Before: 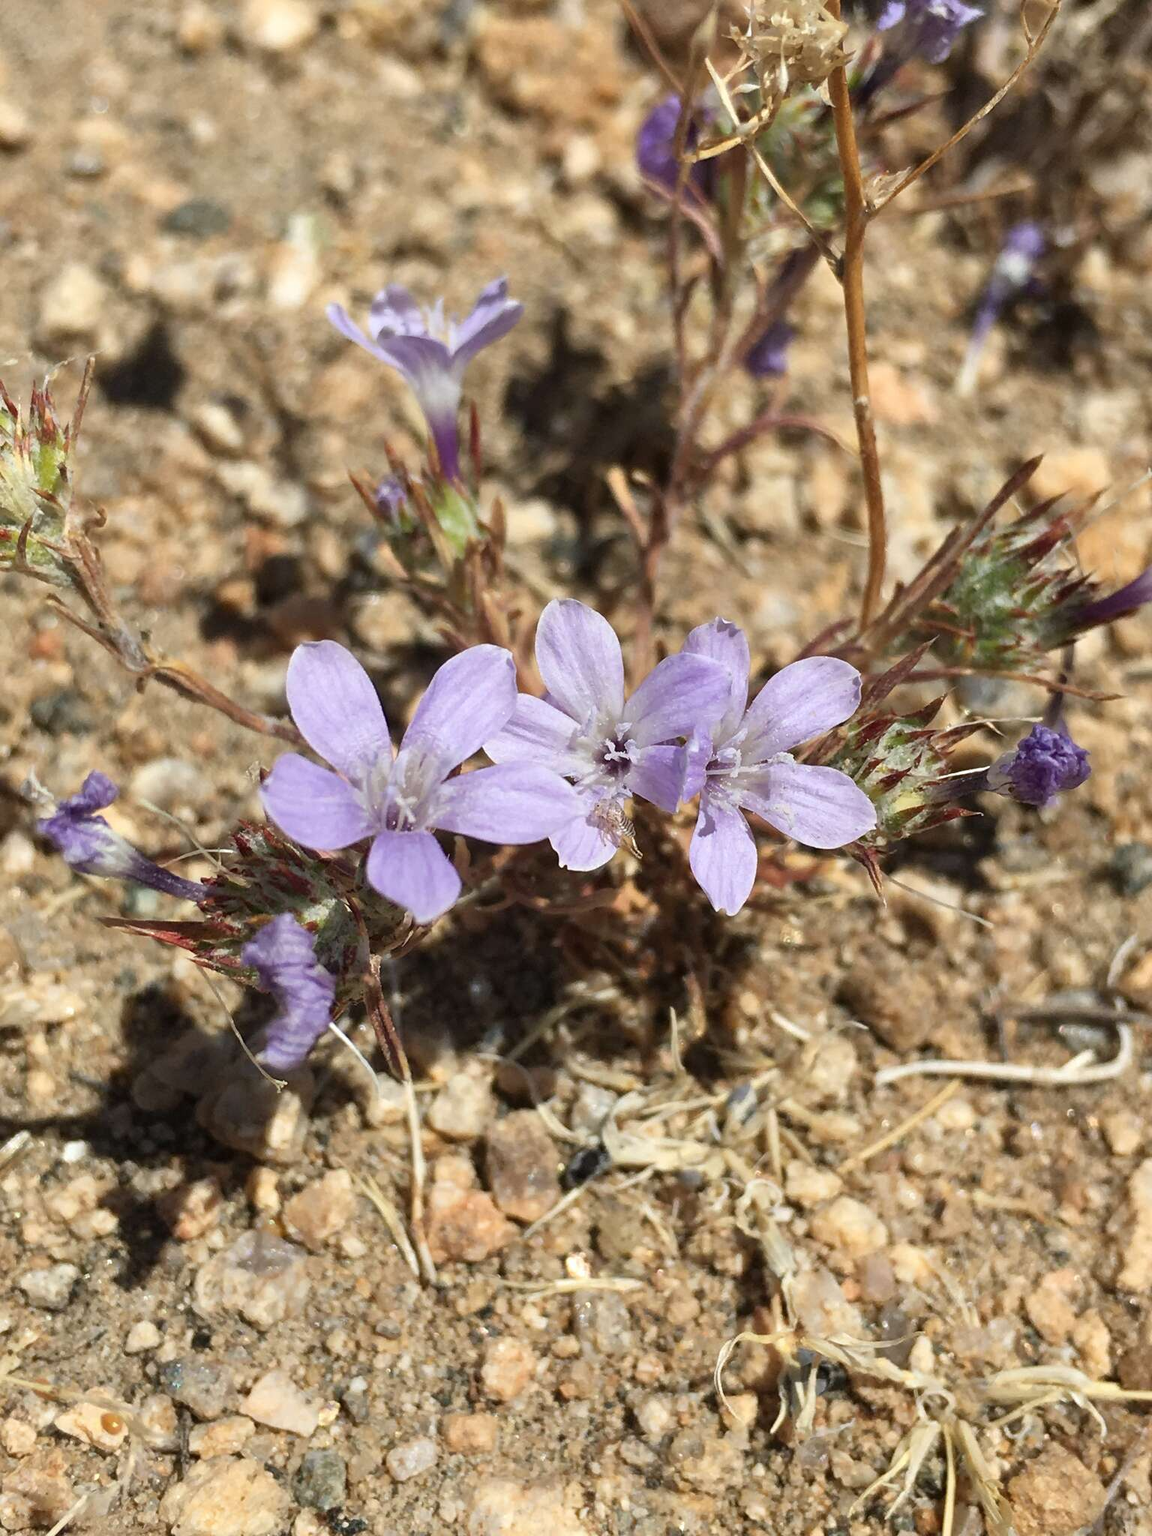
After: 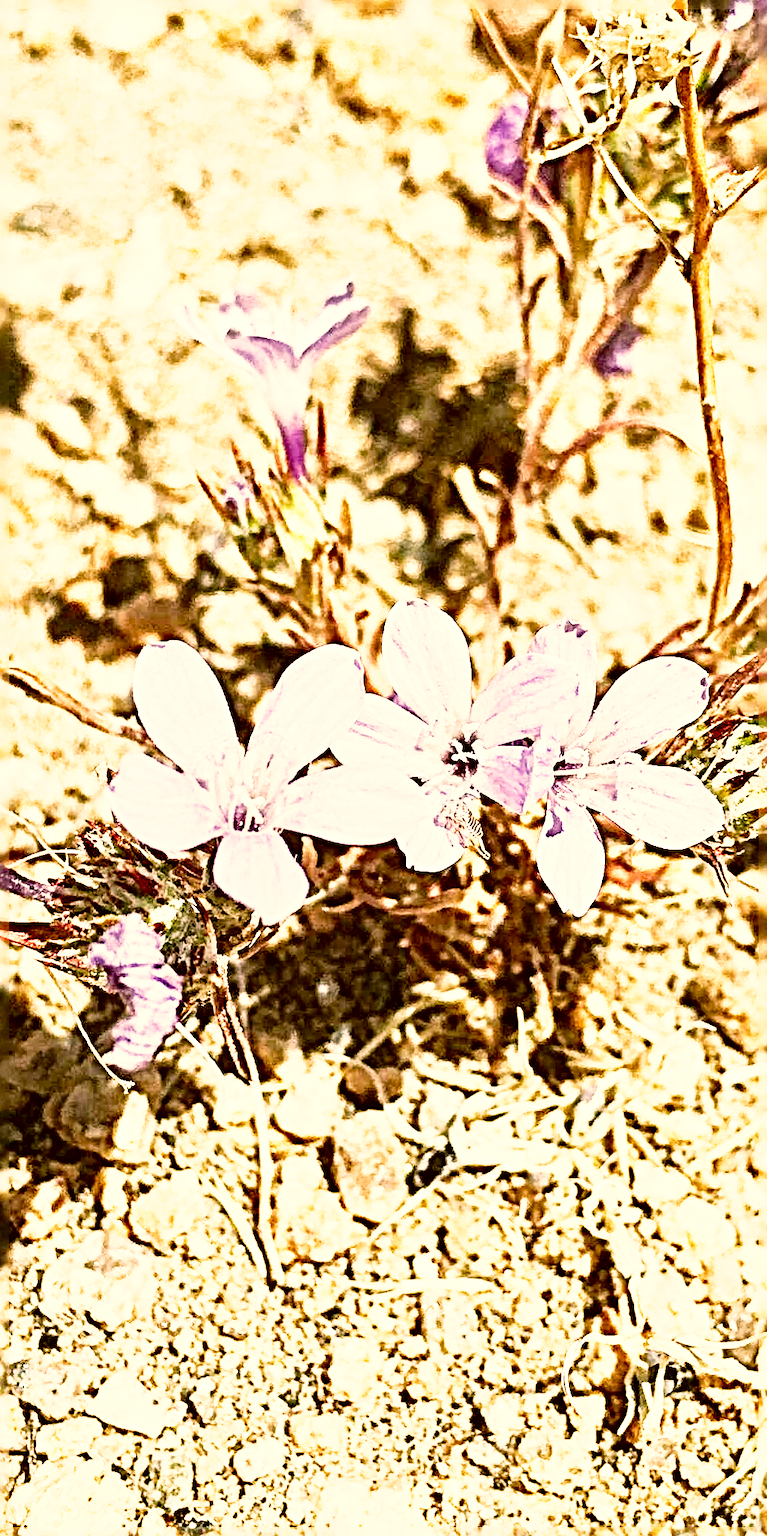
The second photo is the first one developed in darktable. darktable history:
crop and rotate: left 13.342%, right 19.991%
exposure: black level correction 0, exposure 1.2 EV, compensate highlight preservation false
sharpen: radius 6.3, amount 1.8, threshold 0
color correction: highlights a* 8.98, highlights b* 15.09, shadows a* -0.49, shadows b* 26.52
local contrast: mode bilateral grid, contrast 30, coarseness 25, midtone range 0.2
base curve: curves: ch0 [(0, 0) (0.012, 0.01) (0.073, 0.168) (0.31, 0.711) (0.645, 0.957) (1, 1)], preserve colors none
contrast brightness saturation: contrast 0.07, brightness -0.14, saturation 0.11
